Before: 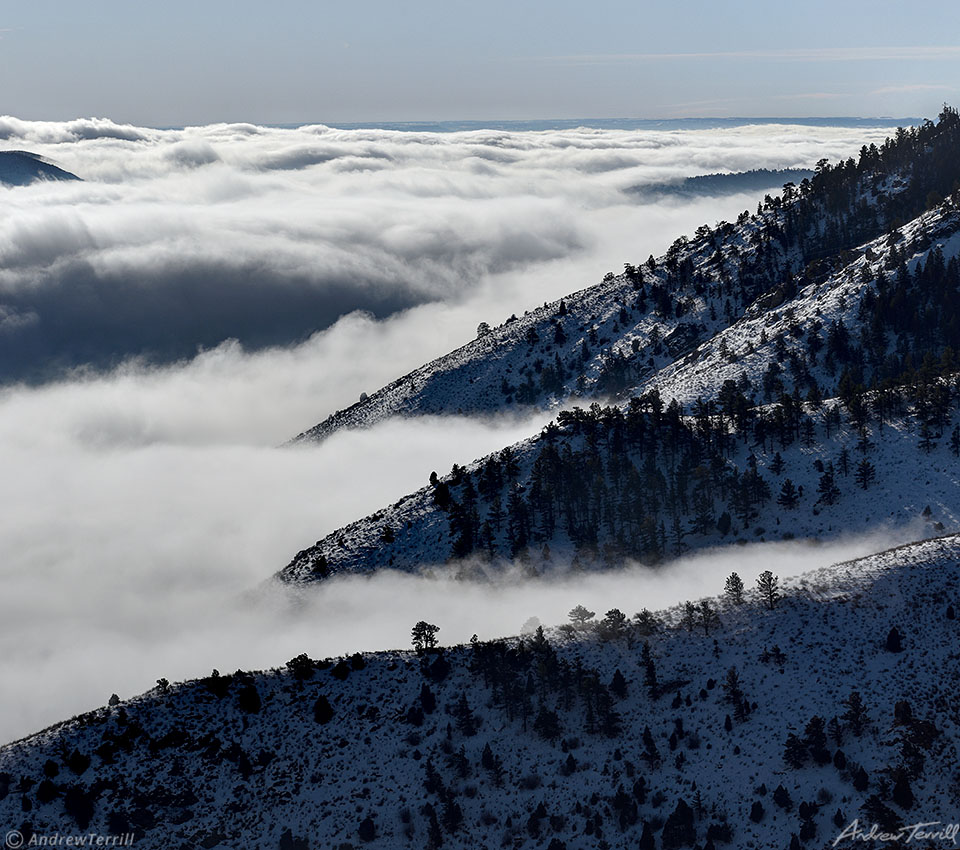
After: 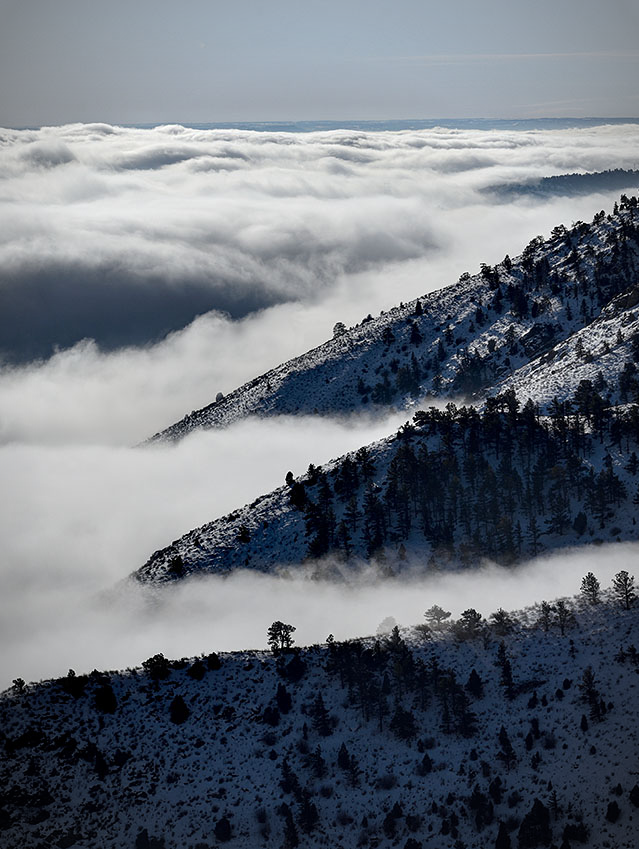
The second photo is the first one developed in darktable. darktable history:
crop and rotate: left 15.055%, right 18.278%
vignetting: fall-off start 87%, automatic ratio true
